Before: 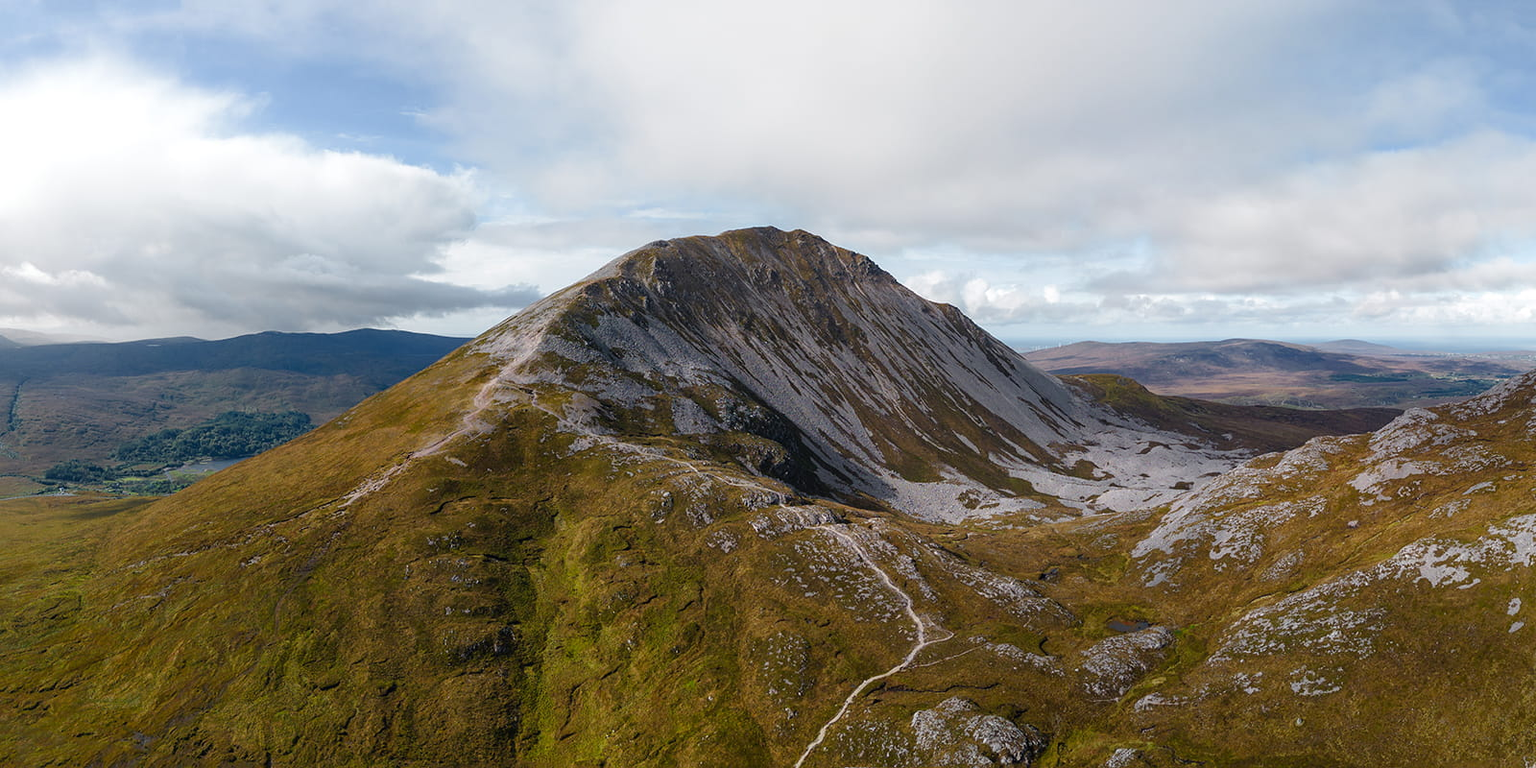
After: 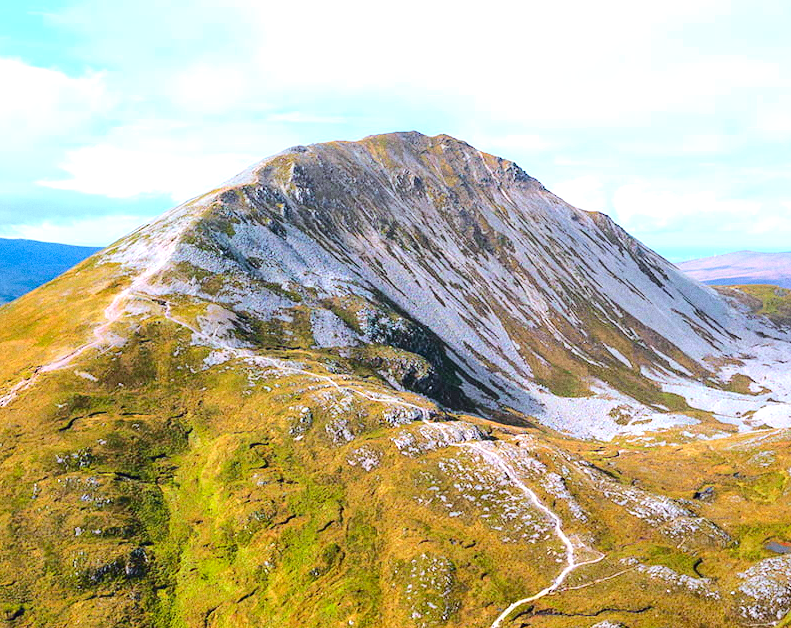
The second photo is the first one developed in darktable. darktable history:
exposure: black level correction 0, exposure 1.3 EV, compensate exposure bias true, compensate highlight preservation false
tone curve: curves: ch0 [(0, 0) (0.131, 0.135) (0.288, 0.372) (0.451, 0.608) (0.612, 0.739) (0.736, 0.832) (1, 1)]; ch1 [(0, 0) (0.392, 0.398) (0.487, 0.471) (0.496, 0.493) (0.519, 0.531) (0.557, 0.591) (0.581, 0.639) (0.622, 0.711) (1, 1)]; ch2 [(0, 0) (0.388, 0.344) (0.438, 0.425) (0.476, 0.482) (0.502, 0.508) (0.524, 0.531) (0.538, 0.58) (0.58, 0.621) (0.613, 0.679) (0.655, 0.738) (1, 1)], color space Lab, independent channels, preserve colors none
crop and rotate: angle 0.02°, left 24.353%, top 13.219%, right 26.156%, bottom 8.224%
grain: coarseness 0.47 ISO
color calibration: x 0.367, y 0.379, temperature 4395.86 K
